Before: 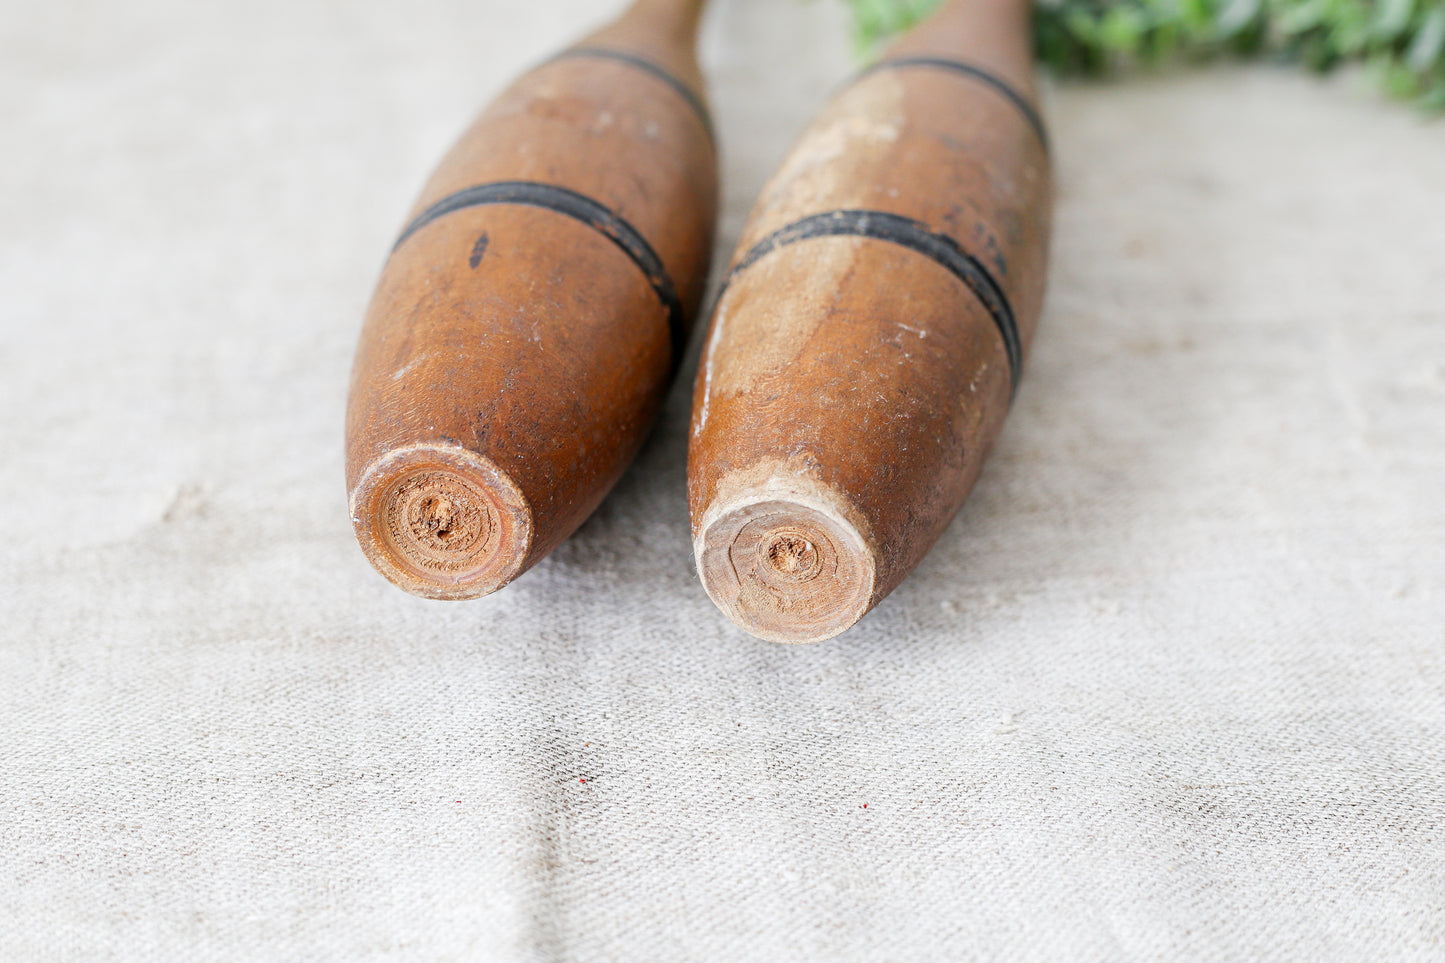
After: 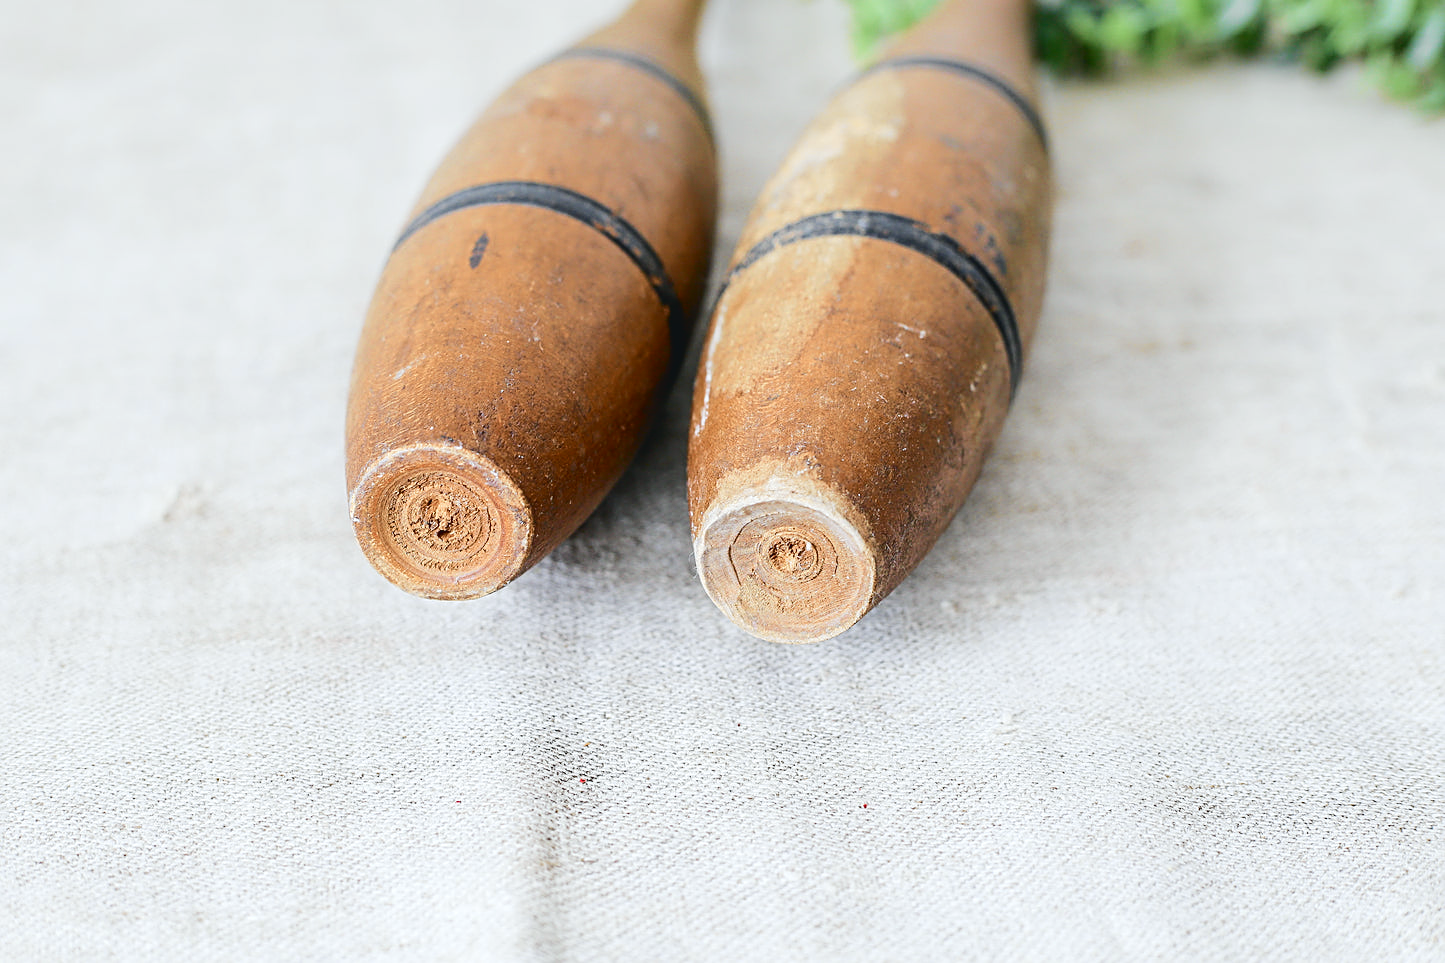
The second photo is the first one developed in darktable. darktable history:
sharpen: on, module defaults
tone curve: curves: ch0 [(0, 0.046) (0.037, 0.056) (0.176, 0.162) (0.33, 0.331) (0.432, 0.475) (0.601, 0.665) (0.843, 0.876) (1, 1)]; ch1 [(0, 0) (0.339, 0.349) (0.445, 0.42) (0.476, 0.47) (0.497, 0.492) (0.523, 0.514) (0.557, 0.558) (0.632, 0.615) (0.728, 0.746) (1, 1)]; ch2 [(0, 0) (0.327, 0.324) (0.417, 0.44) (0.46, 0.453) (0.502, 0.495) (0.526, 0.52) (0.54, 0.55) (0.606, 0.626) (0.745, 0.704) (1, 1)], color space Lab, independent channels, preserve colors none
